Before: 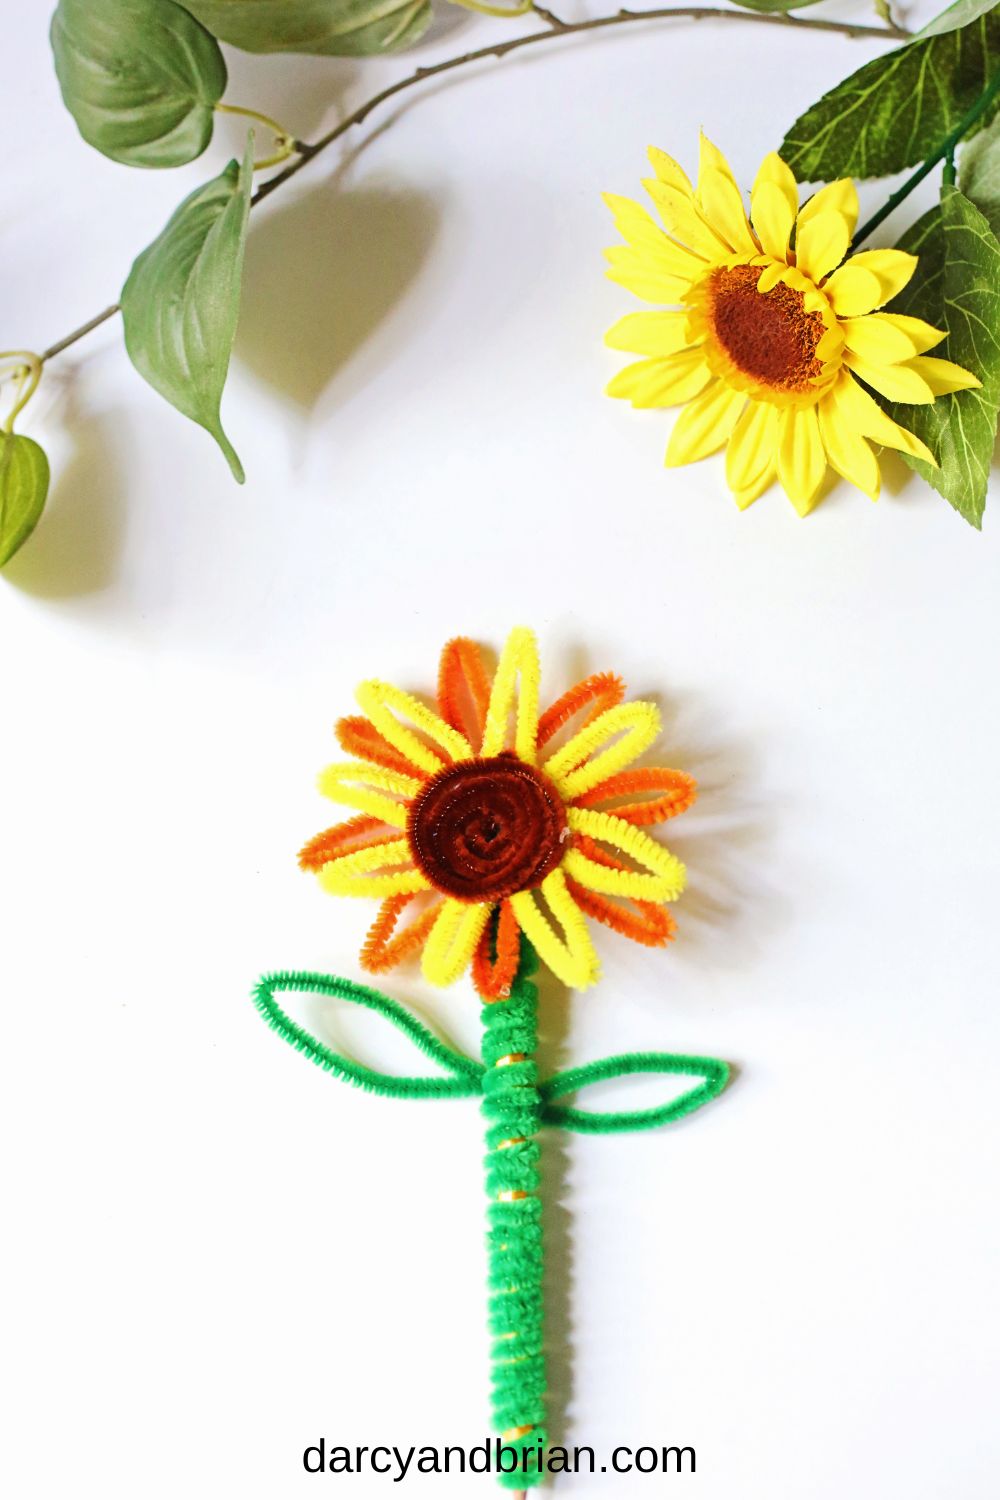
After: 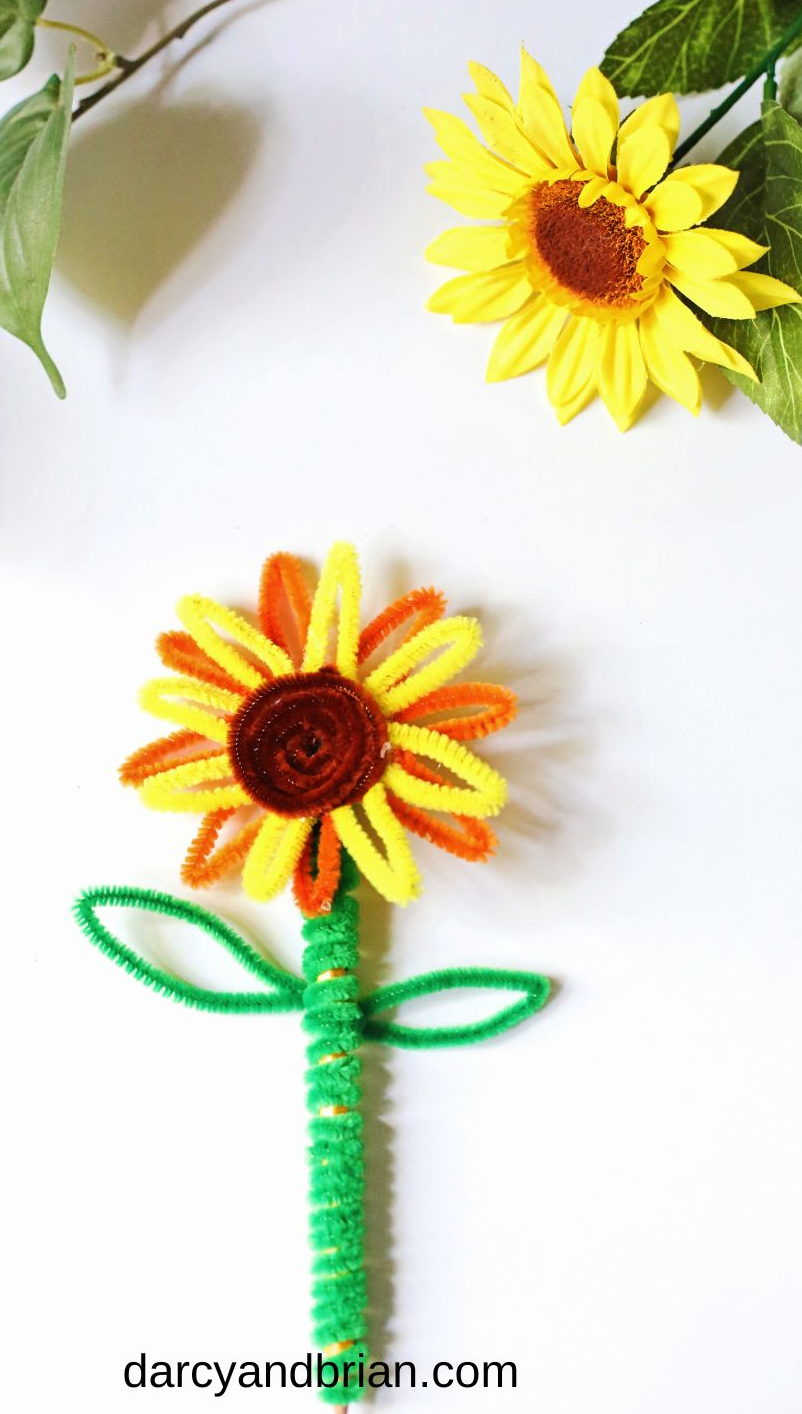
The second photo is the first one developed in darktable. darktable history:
crop and rotate: left 17.995%, top 5.724%, right 1.774%
